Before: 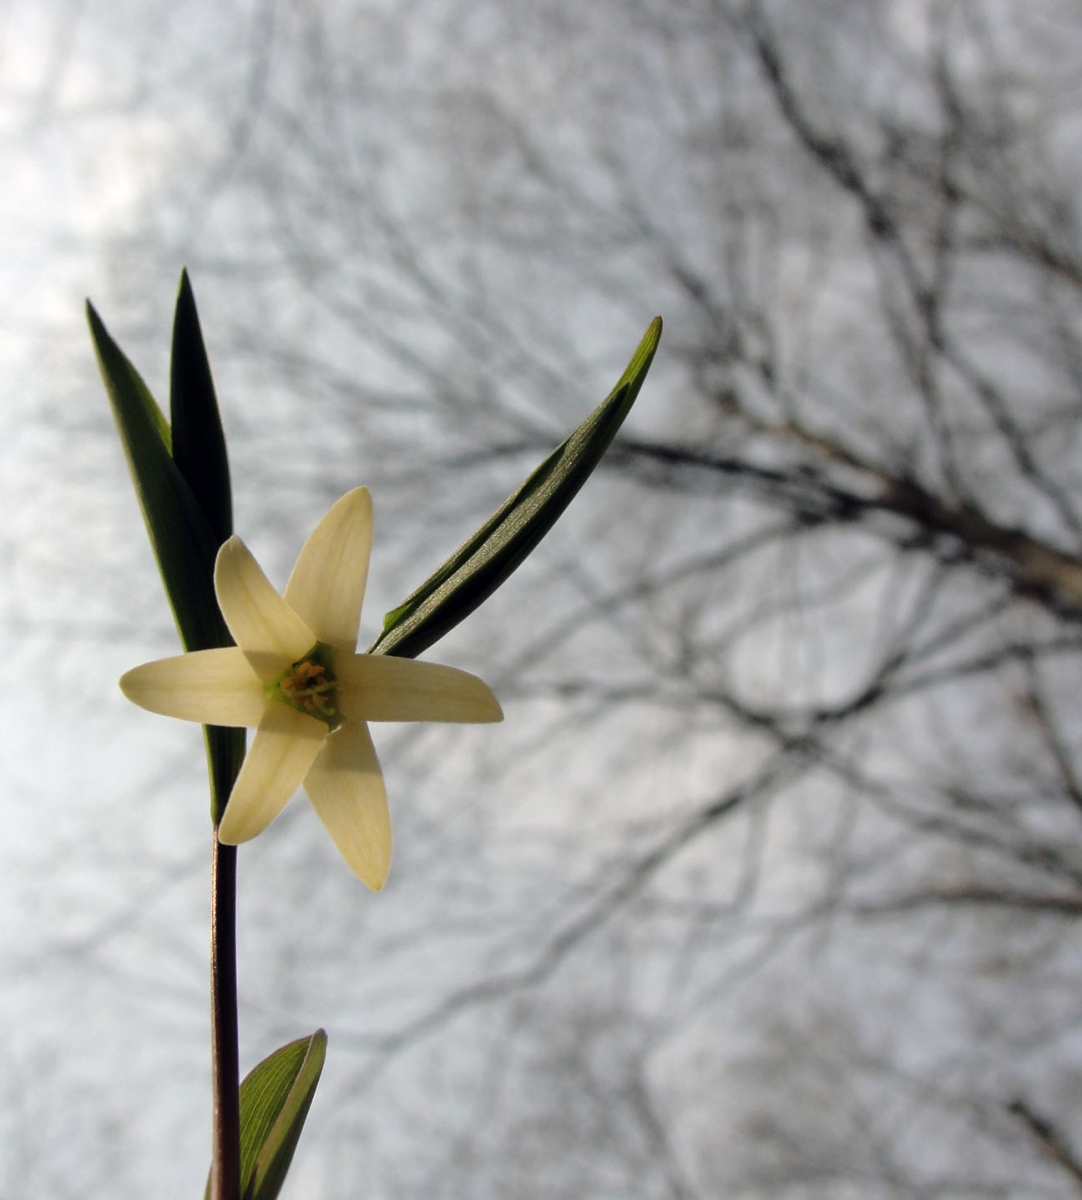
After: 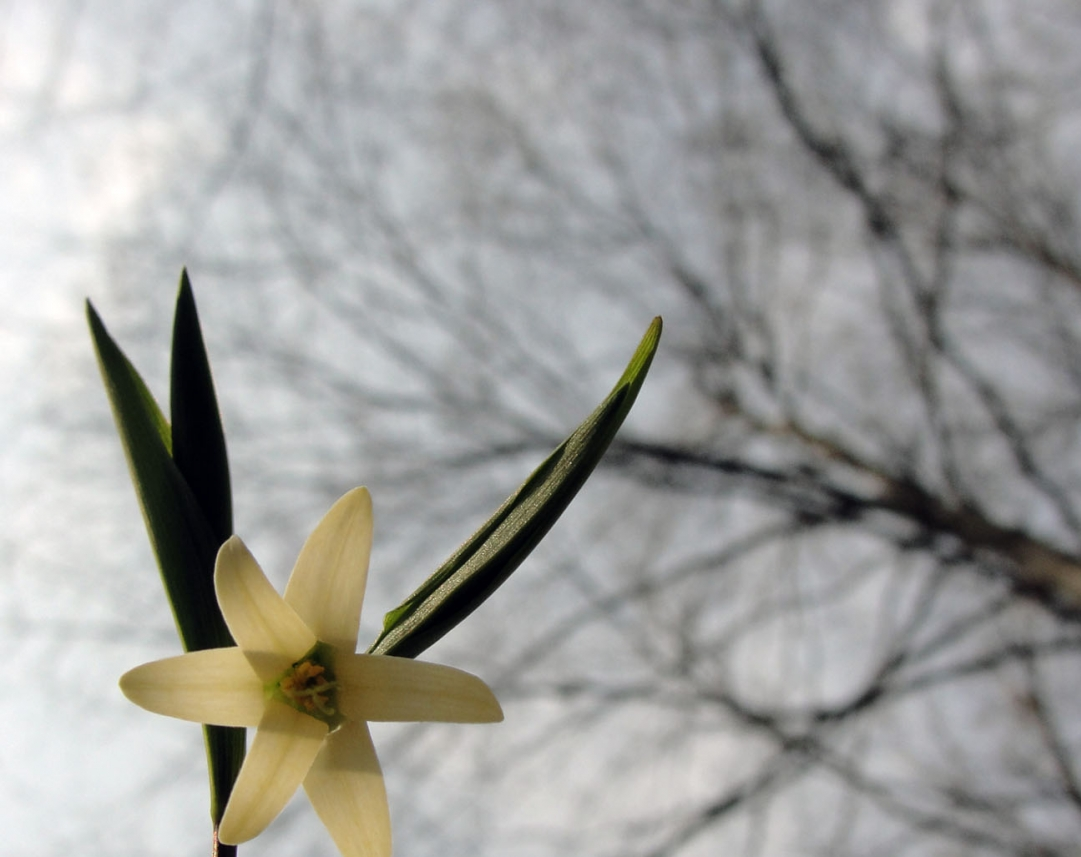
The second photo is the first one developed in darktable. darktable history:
crop: right 0.001%, bottom 28.559%
